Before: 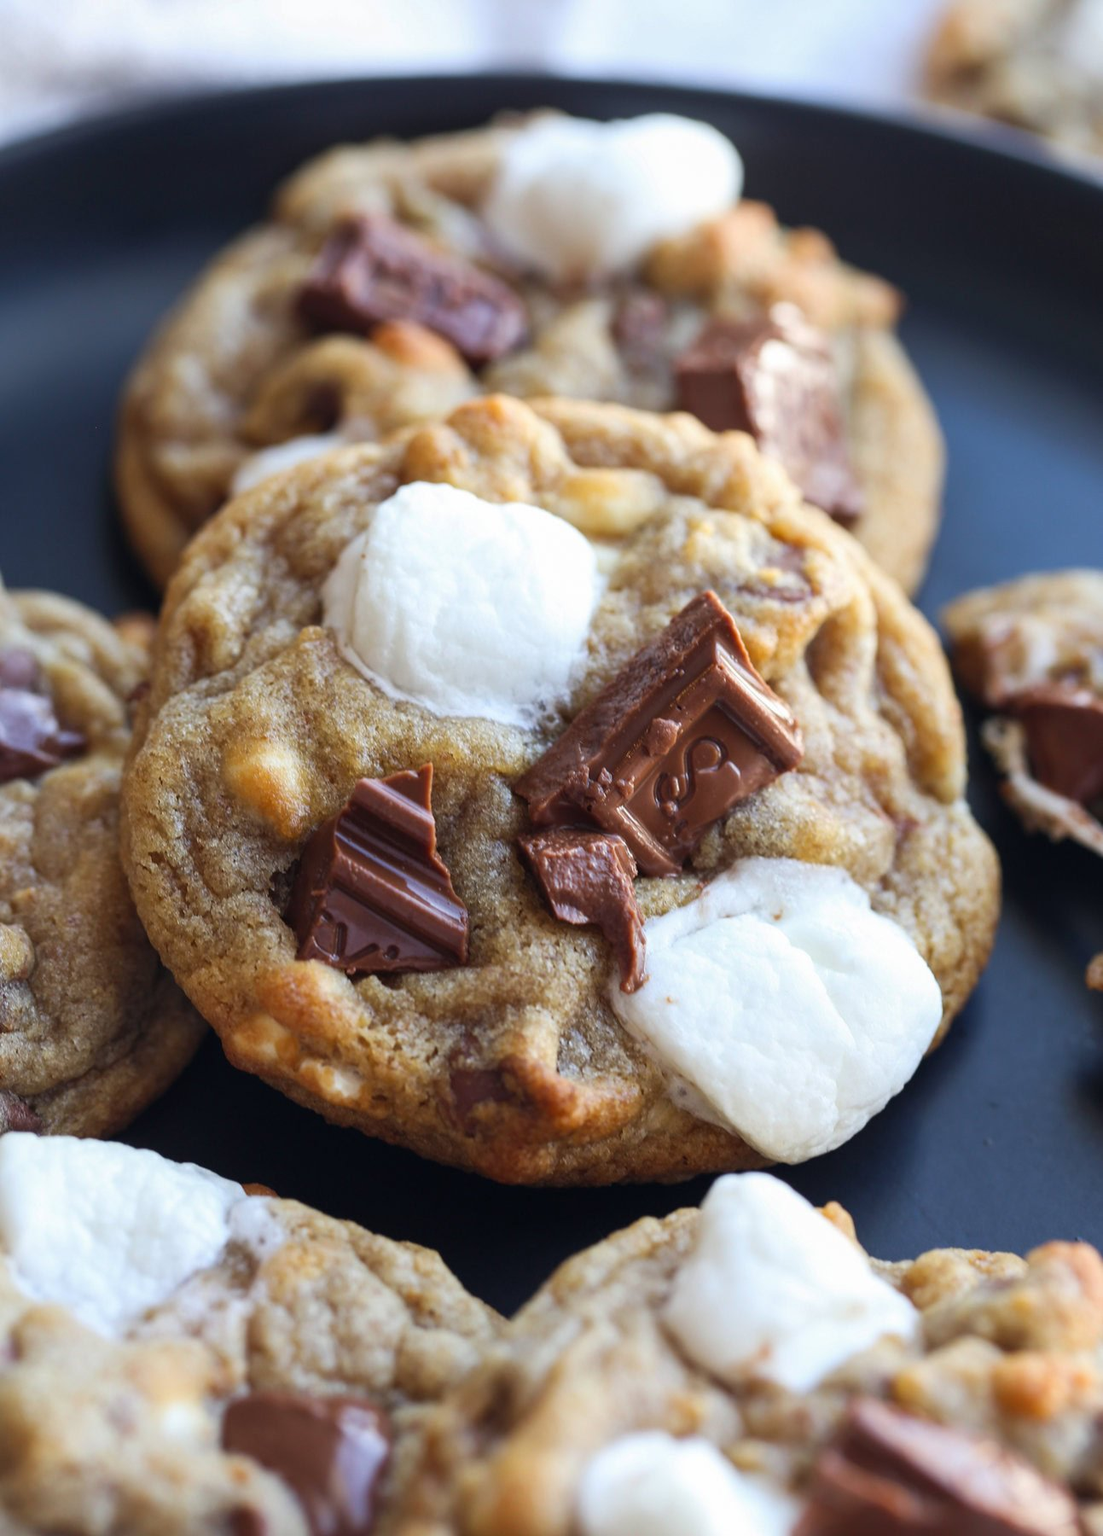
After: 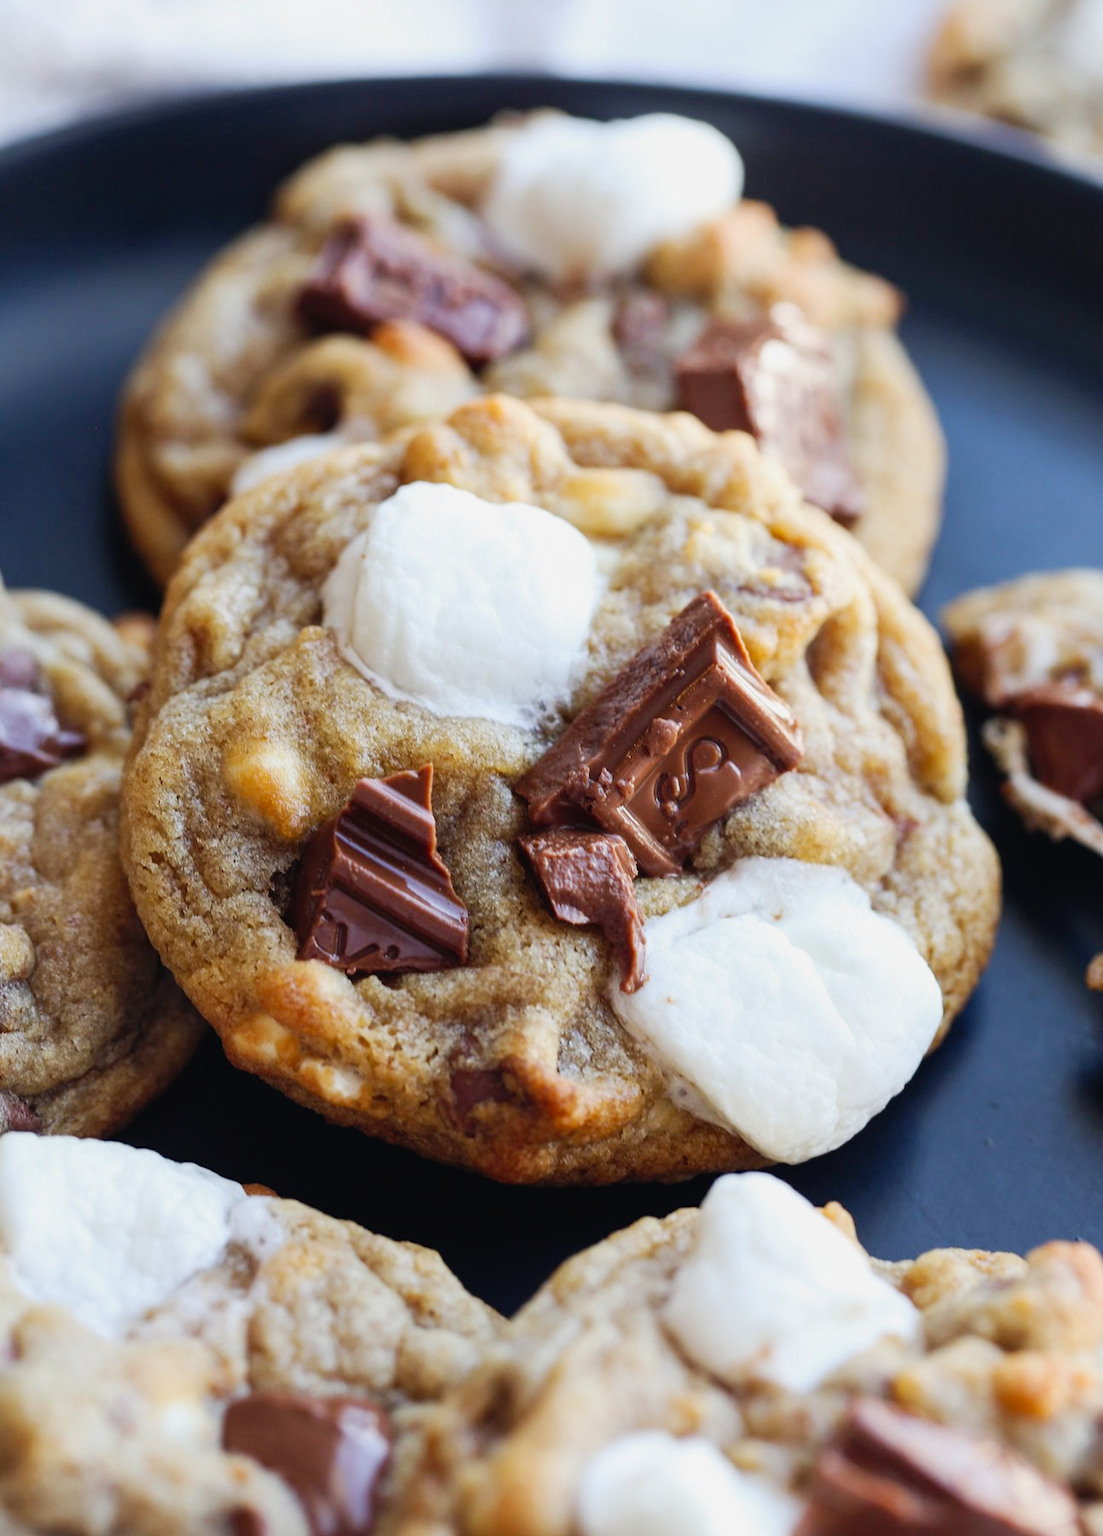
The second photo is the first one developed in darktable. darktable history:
tone curve: curves: ch0 [(0, 0.019) (0.066, 0.043) (0.189, 0.182) (0.368, 0.407) (0.501, 0.564) (0.677, 0.729) (0.851, 0.861) (0.997, 0.959)]; ch1 [(0, 0) (0.187, 0.121) (0.388, 0.346) (0.437, 0.409) (0.474, 0.472) (0.499, 0.501) (0.514, 0.507) (0.548, 0.557) (0.653, 0.663) (0.812, 0.856) (1, 1)]; ch2 [(0, 0) (0.246, 0.214) (0.421, 0.427) (0.459, 0.484) (0.5, 0.504) (0.518, 0.516) (0.529, 0.548) (0.56, 0.576) (0.607, 0.63) (0.744, 0.734) (0.867, 0.821) (0.993, 0.889)], preserve colors none
